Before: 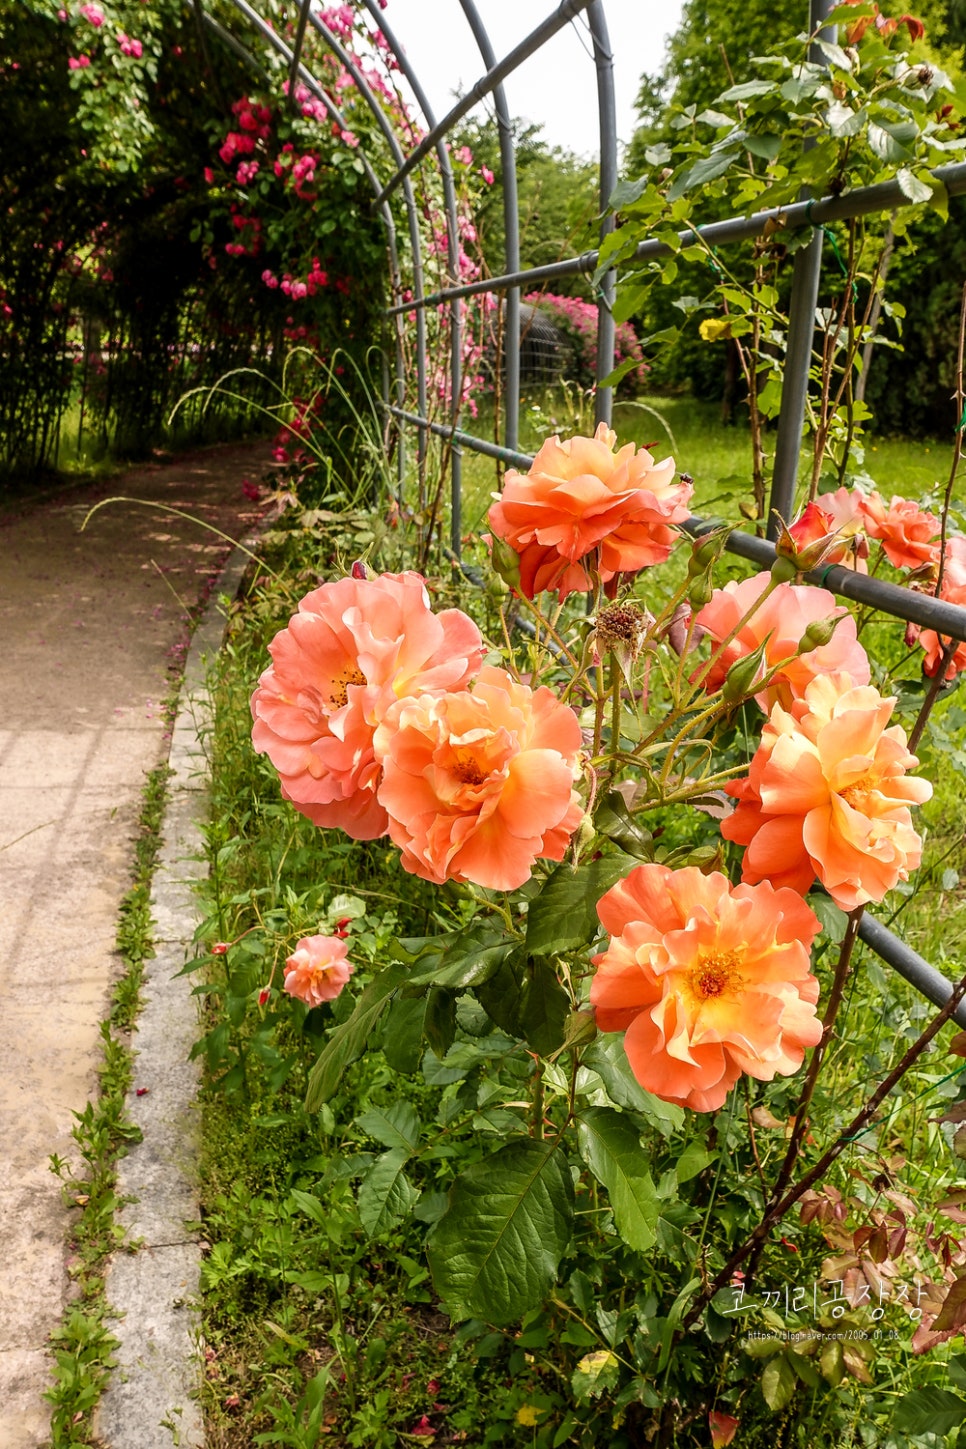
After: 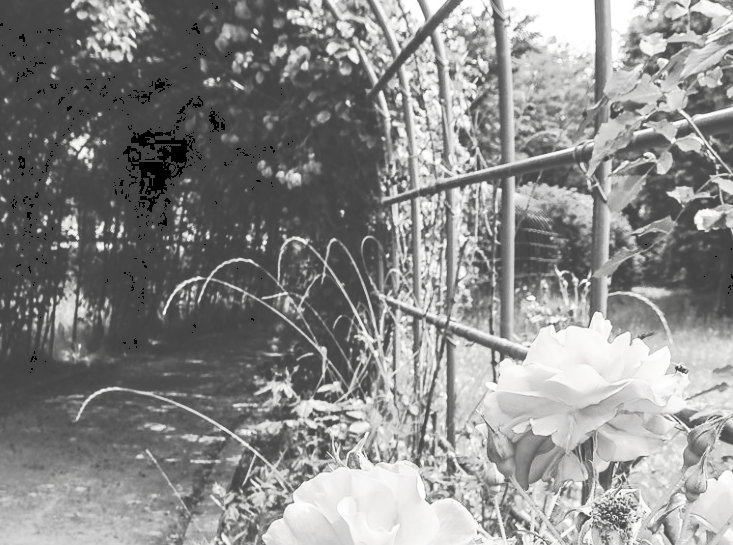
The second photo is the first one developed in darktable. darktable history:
contrast brightness saturation: contrast 0.521, brightness 0.477, saturation -0.992
tone curve: curves: ch0 [(0, 0) (0.003, 0.278) (0.011, 0.282) (0.025, 0.282) (0.044, 0.29) (0.069, 0.295) (0.1, 0.306) (0.136, 0.316) (0.177, 0.33) (0.224, 0.358) (0.277, 0.403) (0.335, 0.451) (0.399, 0.505) (0.468, 0.558) (0.543, 0.611) (0.623, 0.679) (0.709, 0.751) (0.801, 0.815) (0.898, 0.863) (1, 1)], preserve colors none
crop: left 0.557%, top 7.645%, right 23.491%, bottom 54.731%
